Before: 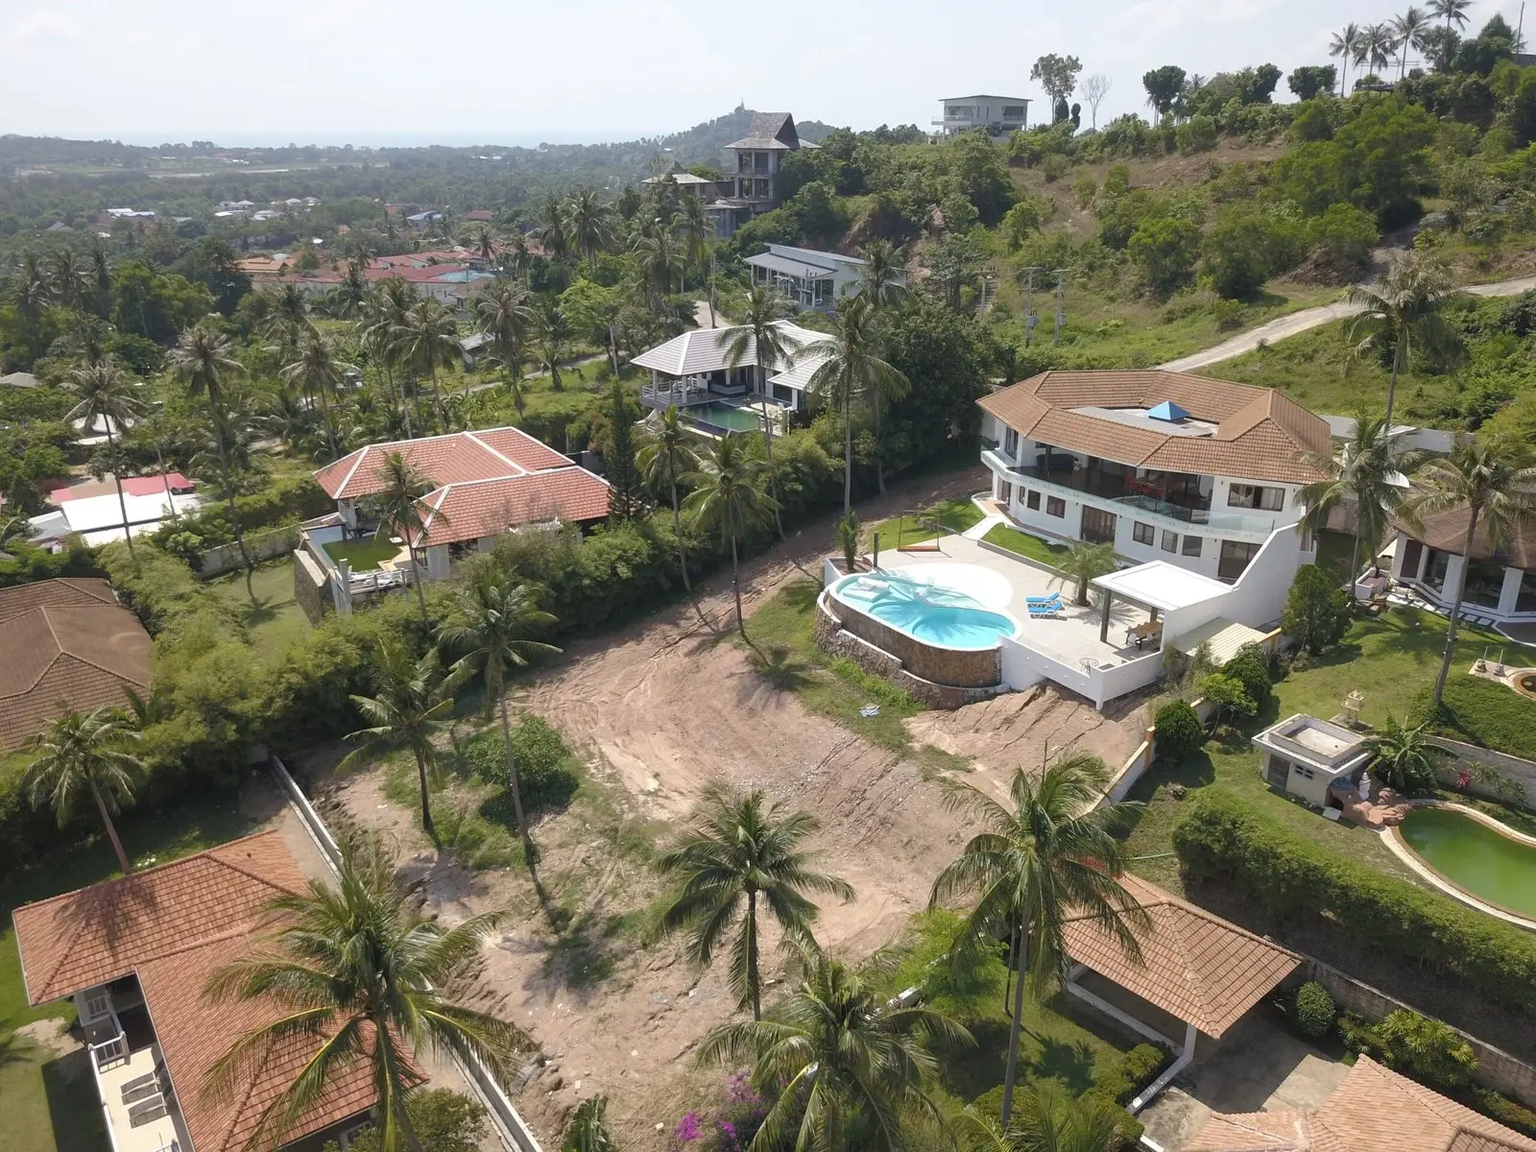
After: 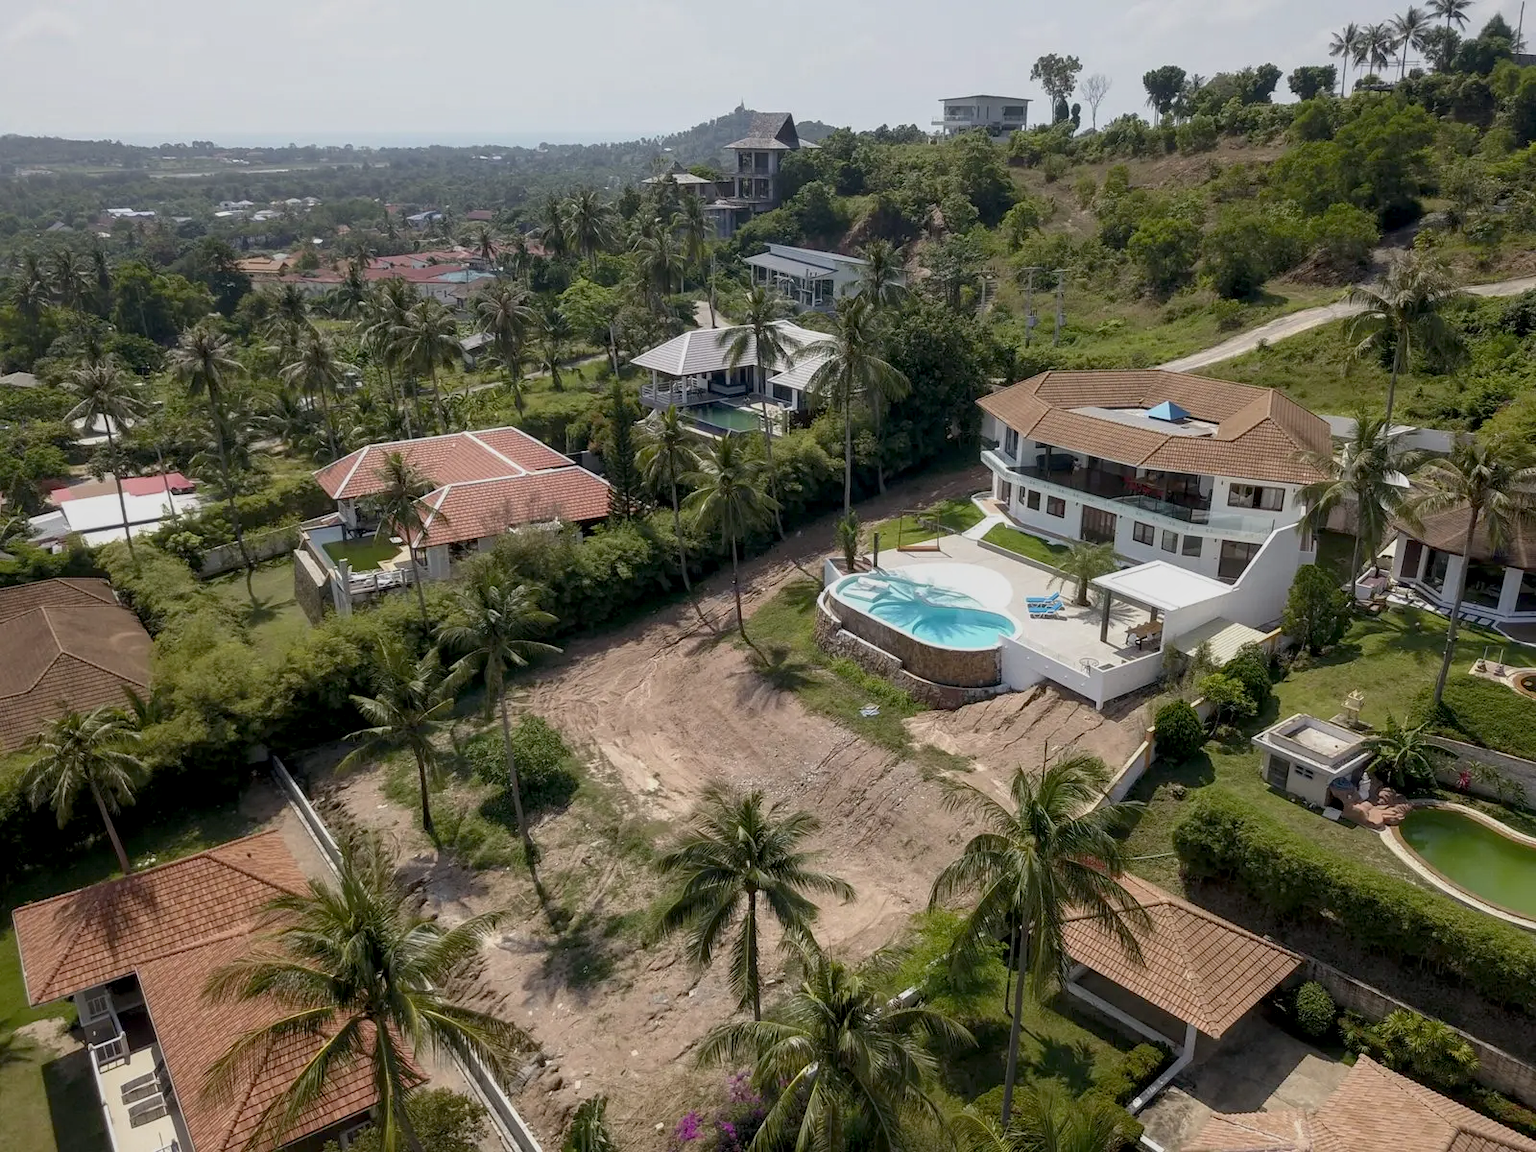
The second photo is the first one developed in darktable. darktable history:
local contrast: on, module defaults
exposure: black level correction 0.011, exposure -0.482 EV, compensate highlight preservation false
